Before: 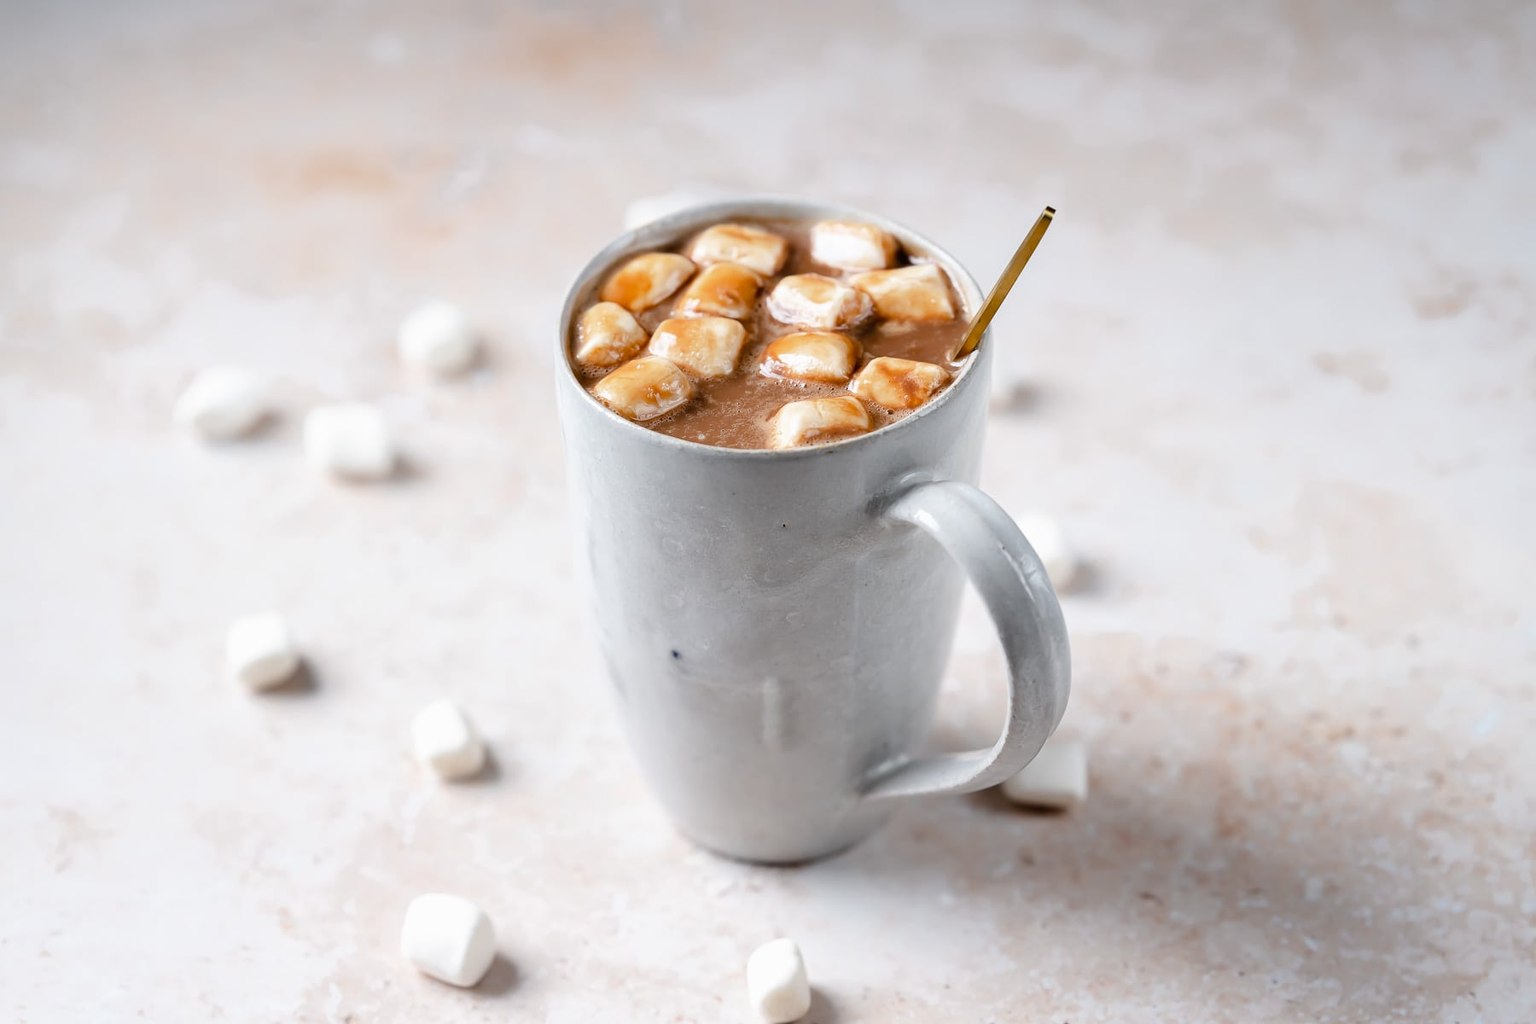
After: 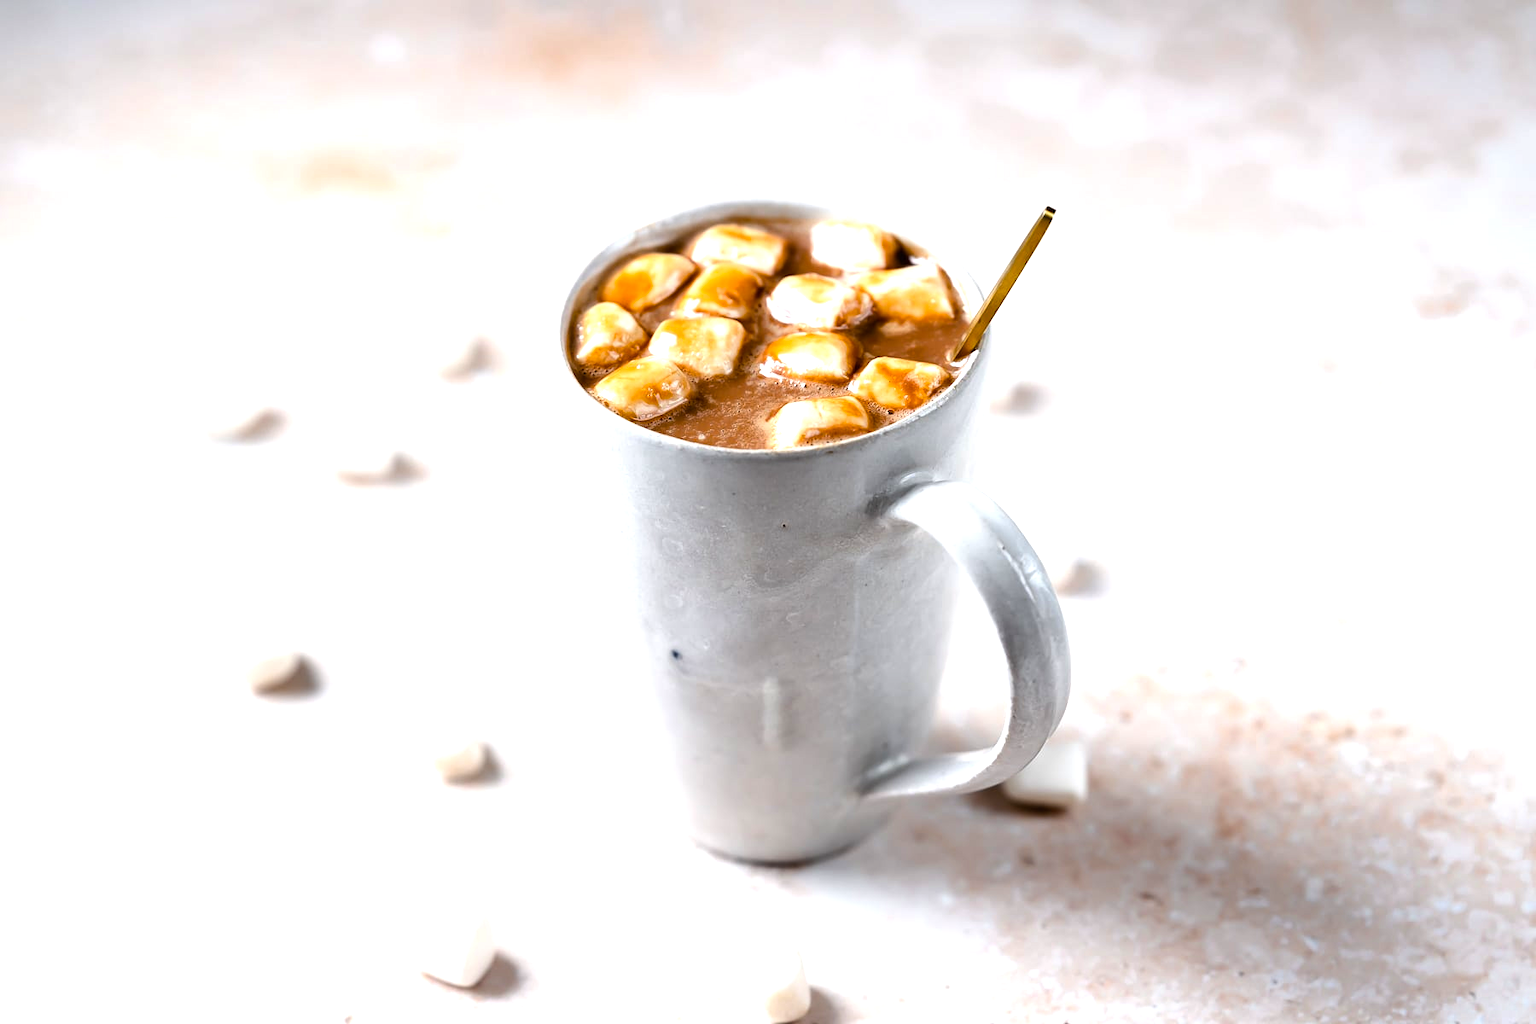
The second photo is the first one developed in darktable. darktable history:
color balance rgb: shadows lift › luminance 0.98%, shadows lift › chroma 0.294%, shadows lift › hue 17.38°, perceptual saturation grading › global saturation 29.748%, perceptual brilliance grading › global brilliance -4.42%, perceptual brilliance grading › highlights 25.074%, perceptual brilliance grading › mid-tones 7.519%, perceptual brilliance grading › shadows -5.005%
